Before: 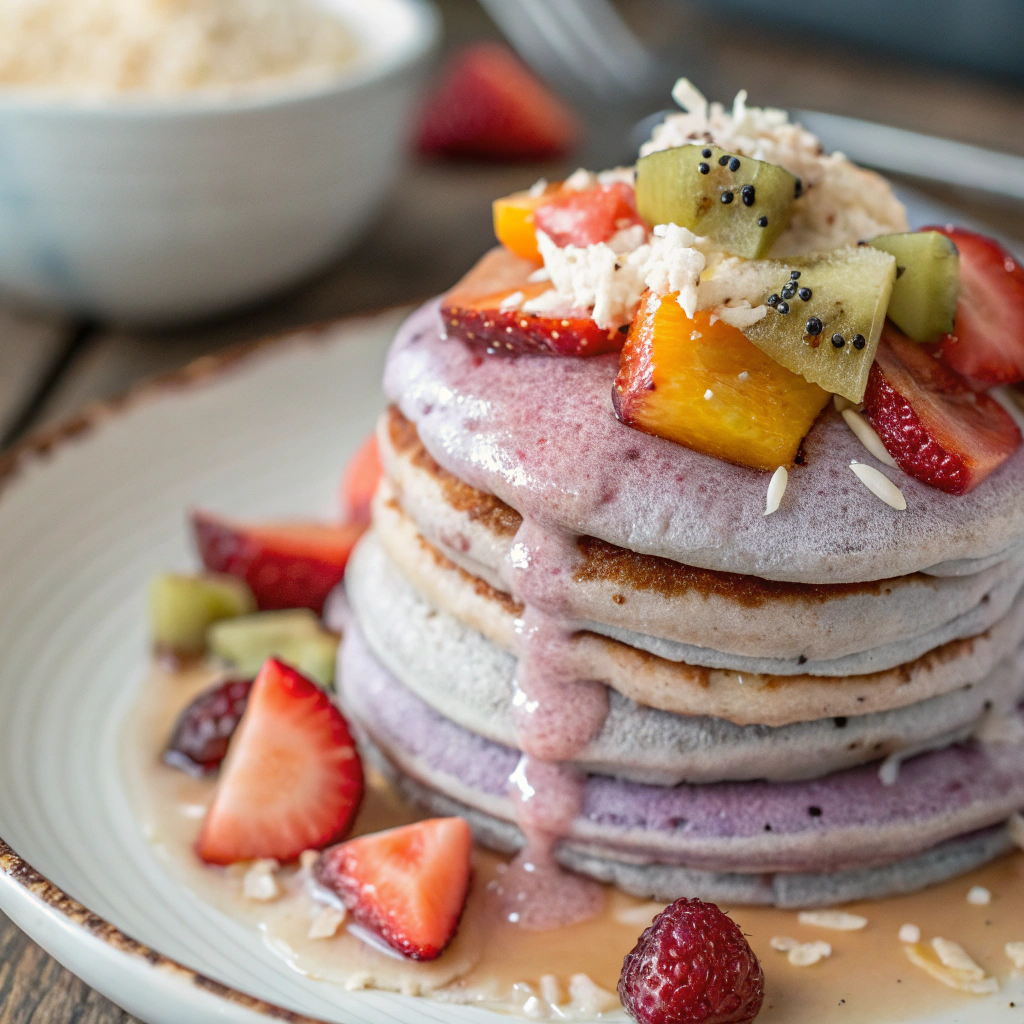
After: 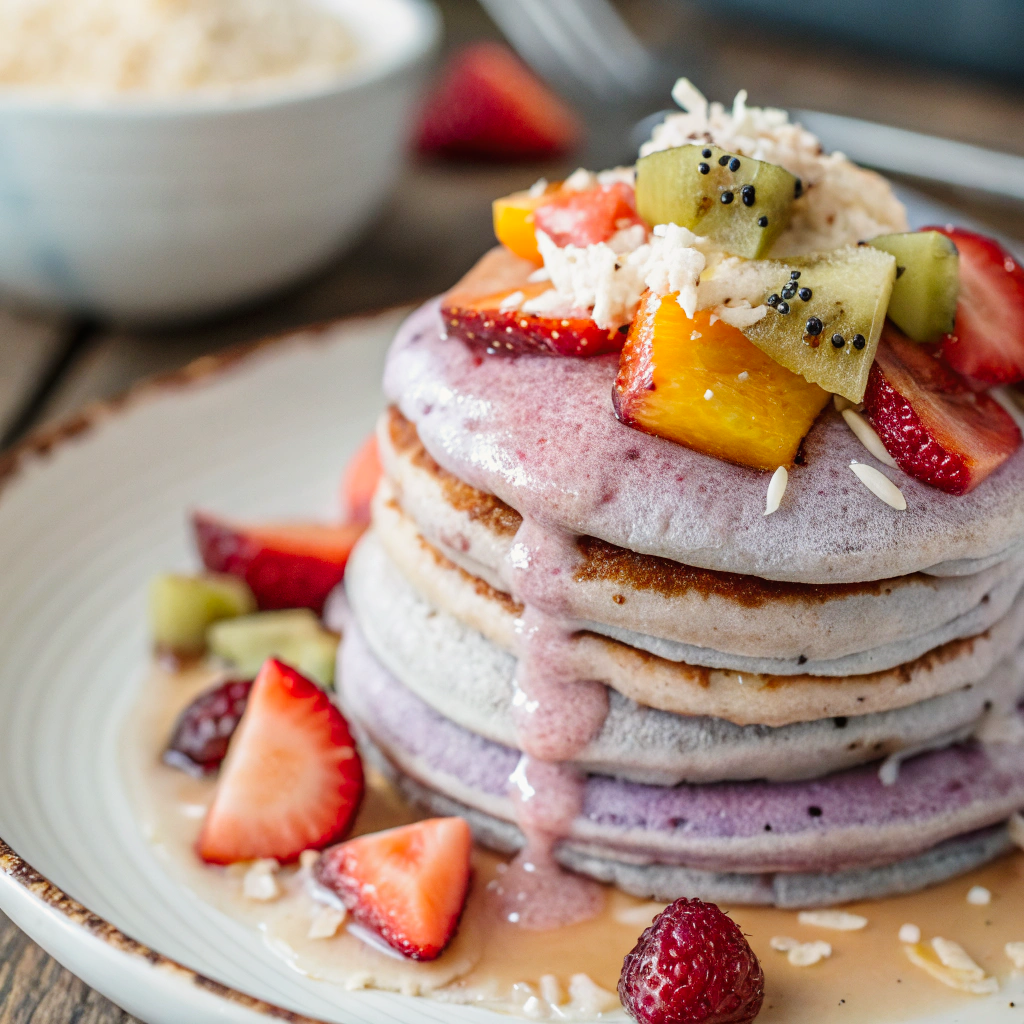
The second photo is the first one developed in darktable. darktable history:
tone curve: curves: ch0 [(0, 0.003) (0.056, 0.041) (0.211, 0.187) (0.482, 0.519) (0.836, 0.864) (0.997, 0.984)]; ch1 [(0, 0) (0.276, 0.206) (0.393, 0.364) (0.482, 0.471) (0.506, 0.5) (0.523, 0.523) (0.572, 0.604) (0.635, 0.665) (0.695, 0.759) (1, 1)]; ch2 [(0, 0) (0.438, 0.456) (0.473, 0.47) (0.503, 0.503) (0.536, 0.527) (0.562, 0.584) (0.612, 0.61) (0.679, 0.72) (1, 1)], preserve colors none
